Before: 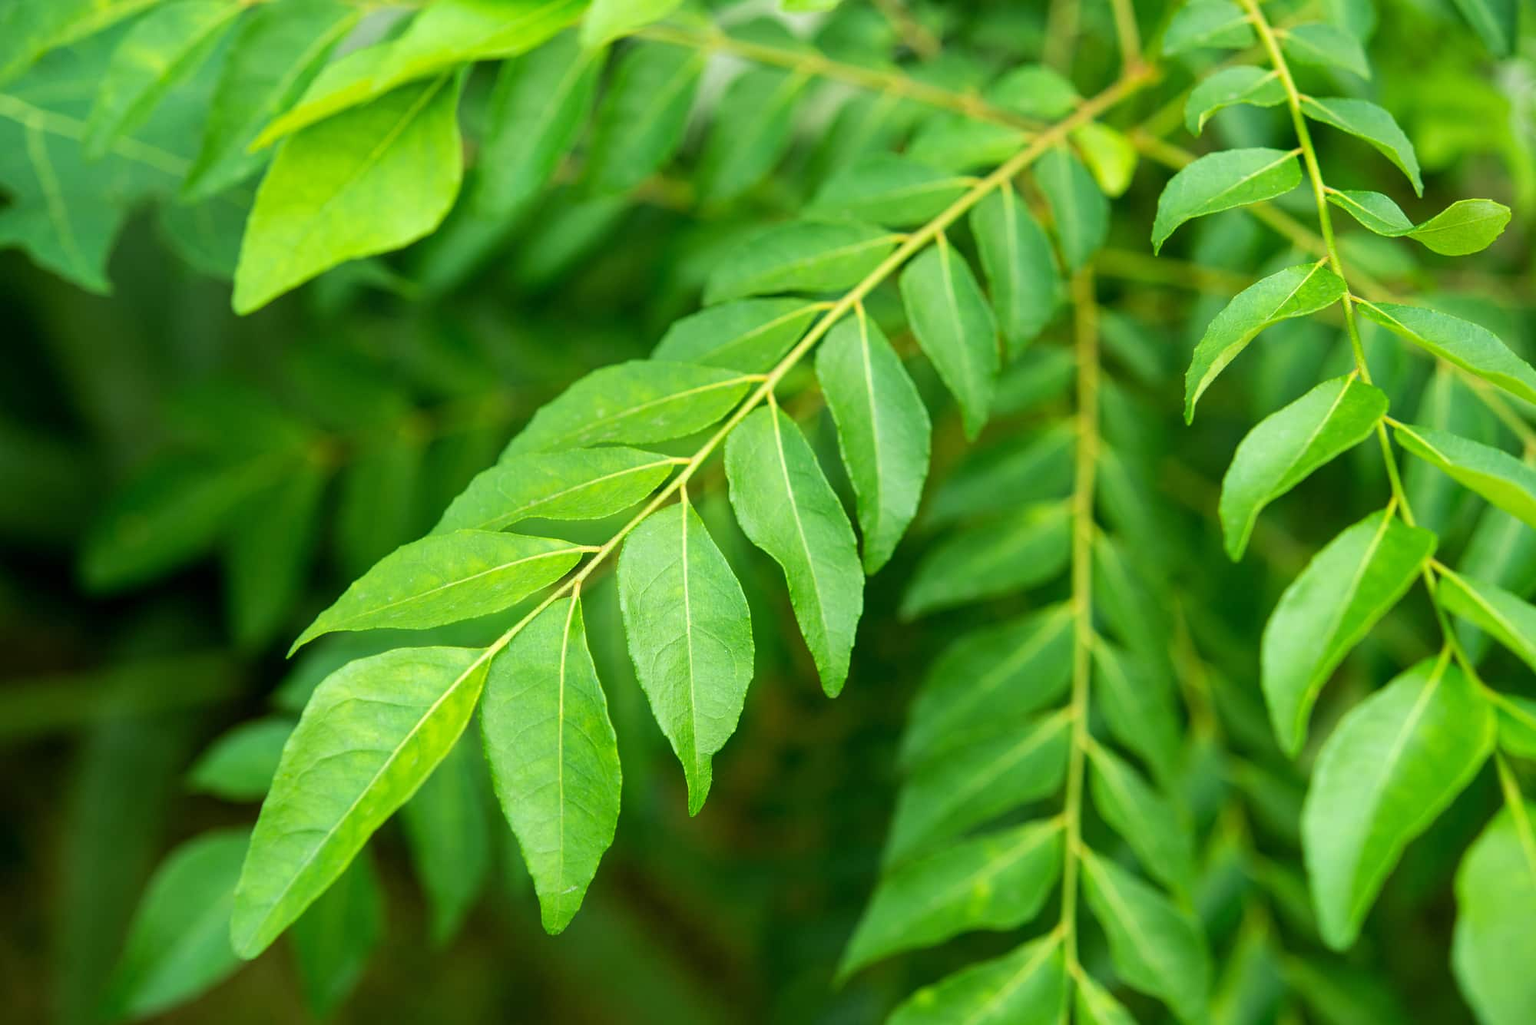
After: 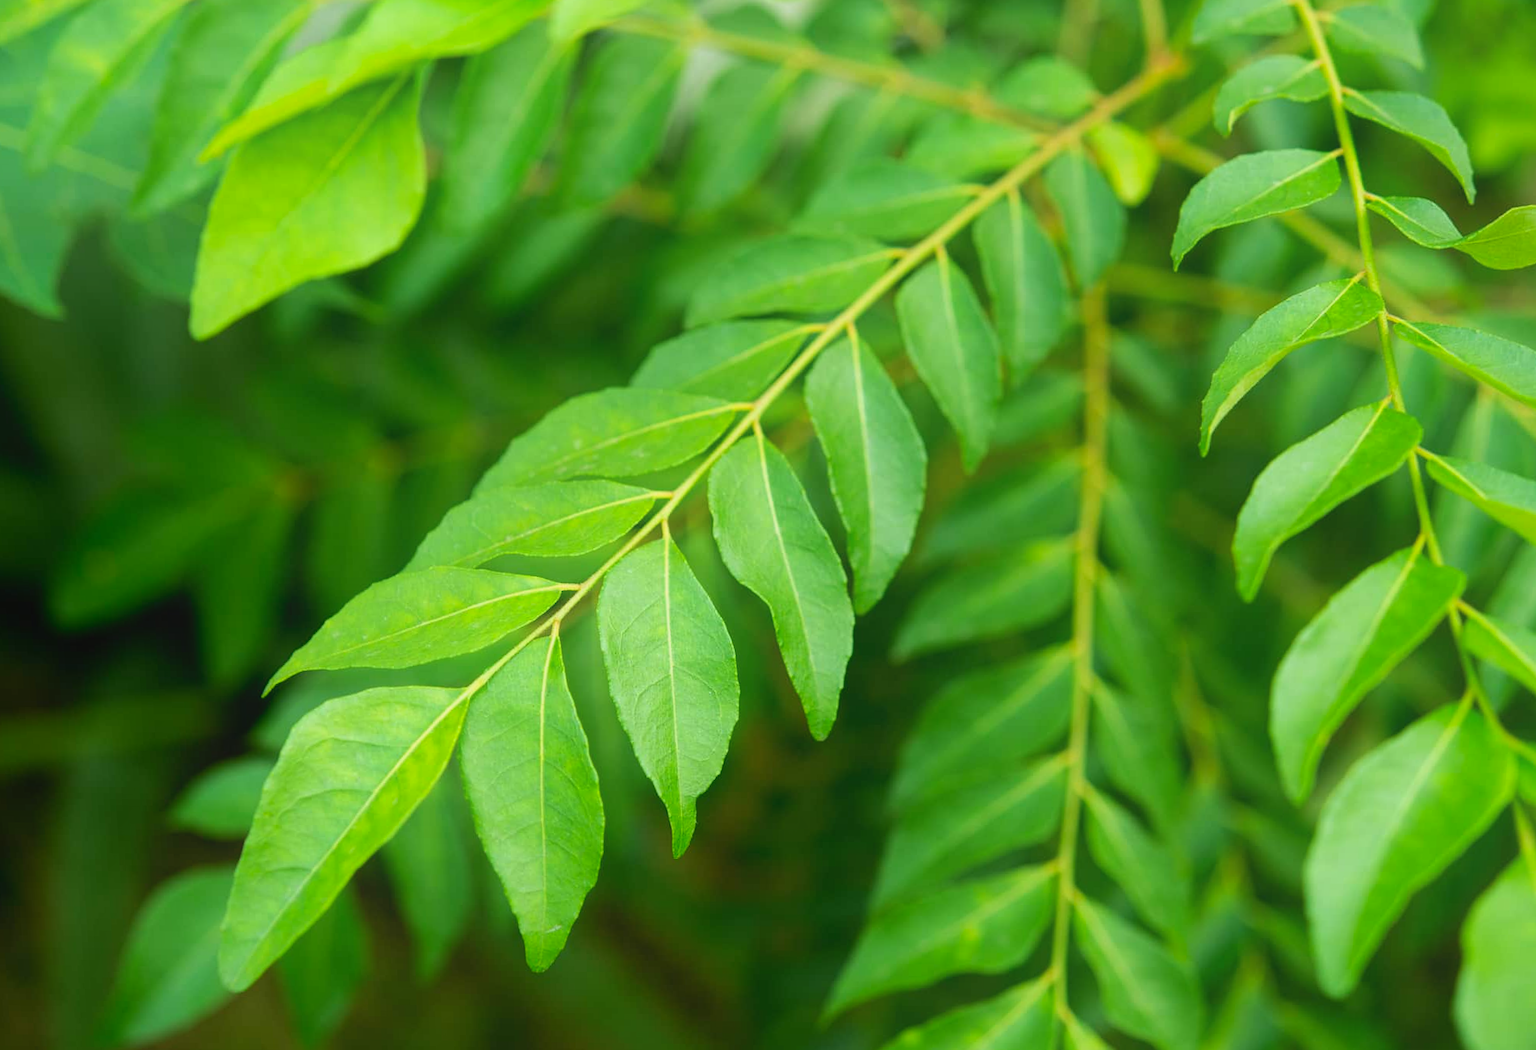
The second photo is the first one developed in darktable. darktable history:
rotate and perspective: rotation 0.074°, lens shift (vertical) 0.096, lens shift (horizontal) -0.041, crop left 0.043, crop right 0.952, crop top 0.024, crop bottom 0.979
contrast equalizer: y [[0.46, 0.454, 0.451, 0.451, 0.455, 0.46], [0.5 ×6], [0.5 ×6], [0 ×6], [0 ×6]]
